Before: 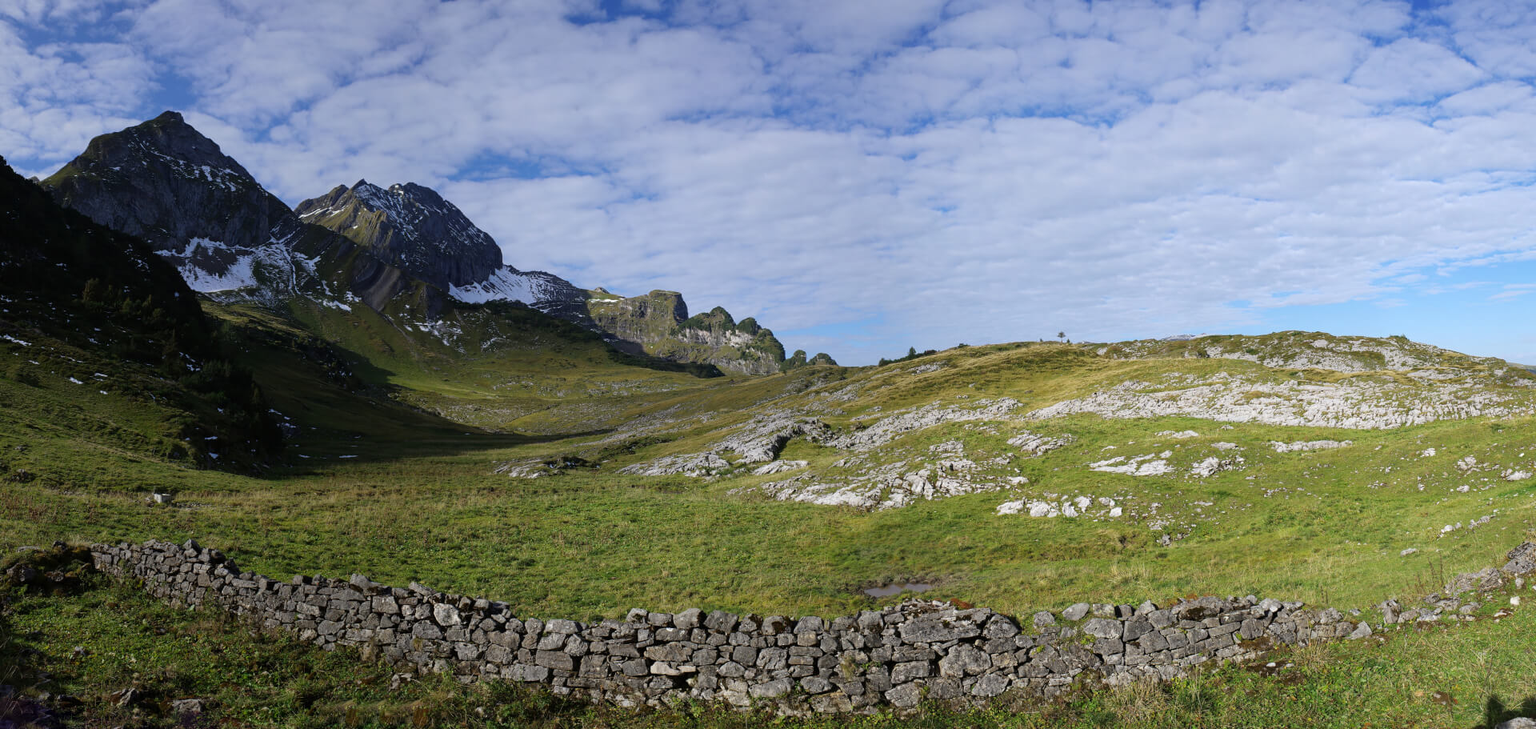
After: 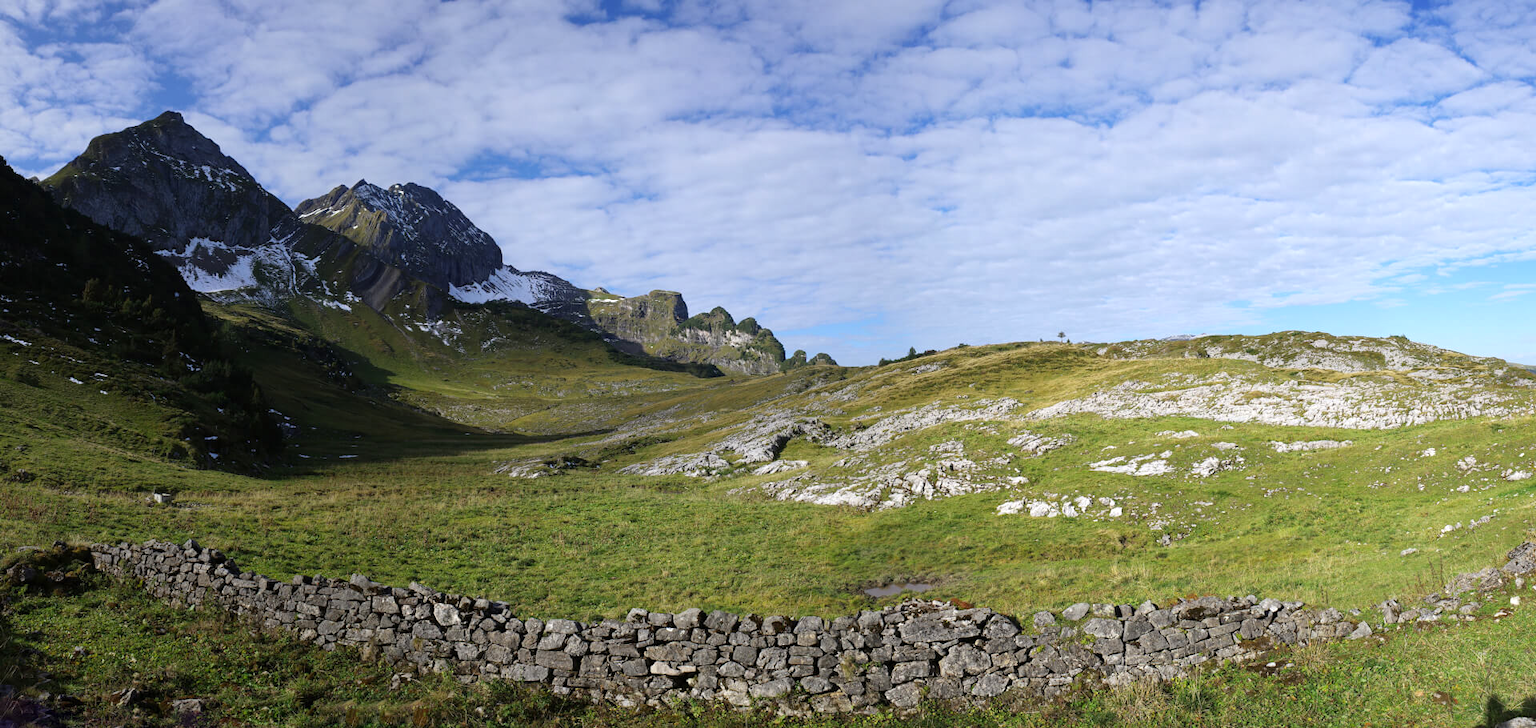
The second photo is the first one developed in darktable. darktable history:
exposure: exposure 0.3 EV, compensate highlight preservation false
